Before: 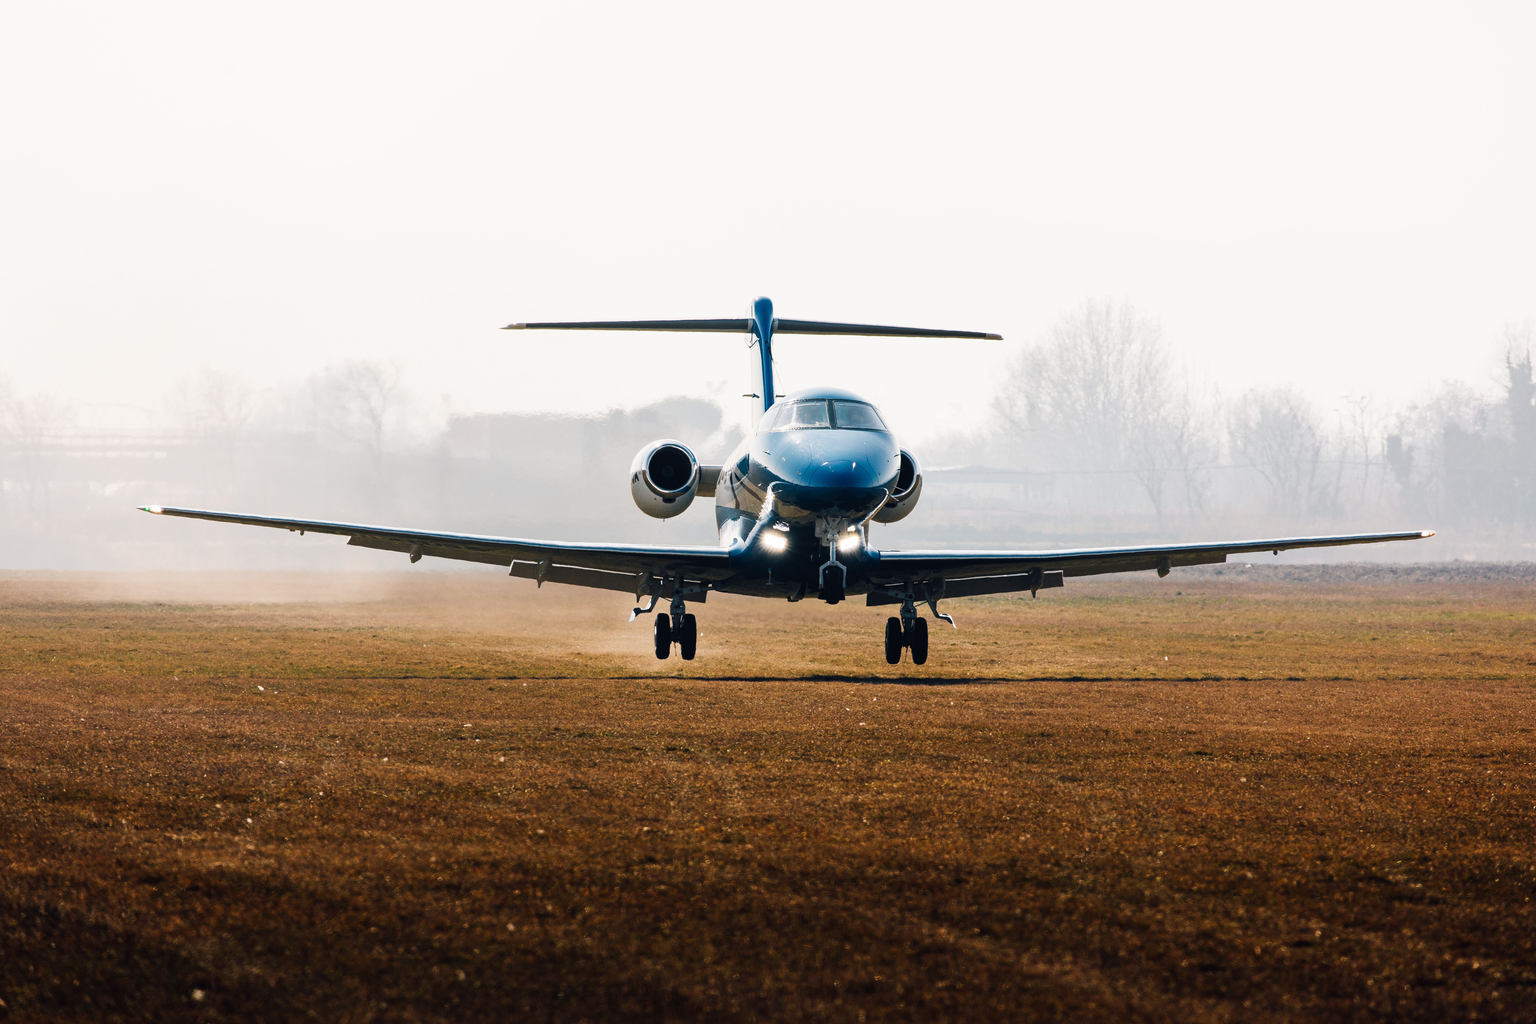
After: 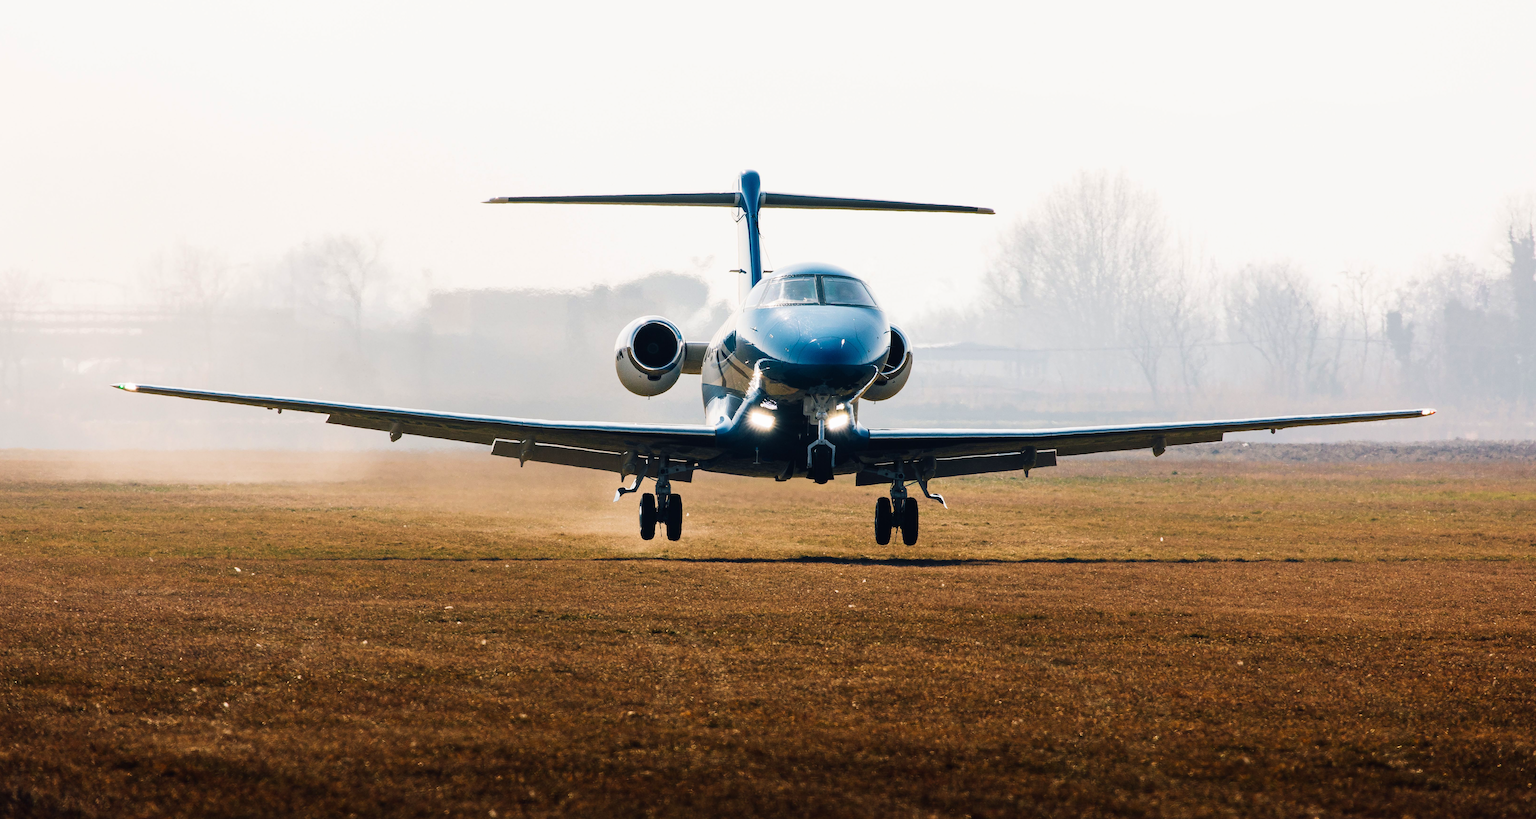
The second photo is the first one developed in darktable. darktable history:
base curve: preserve colors none
crop and rotate: left 1.85%, top 12.757%, right 0.145%, bottom 8.852%
velvia: on, module defaults
